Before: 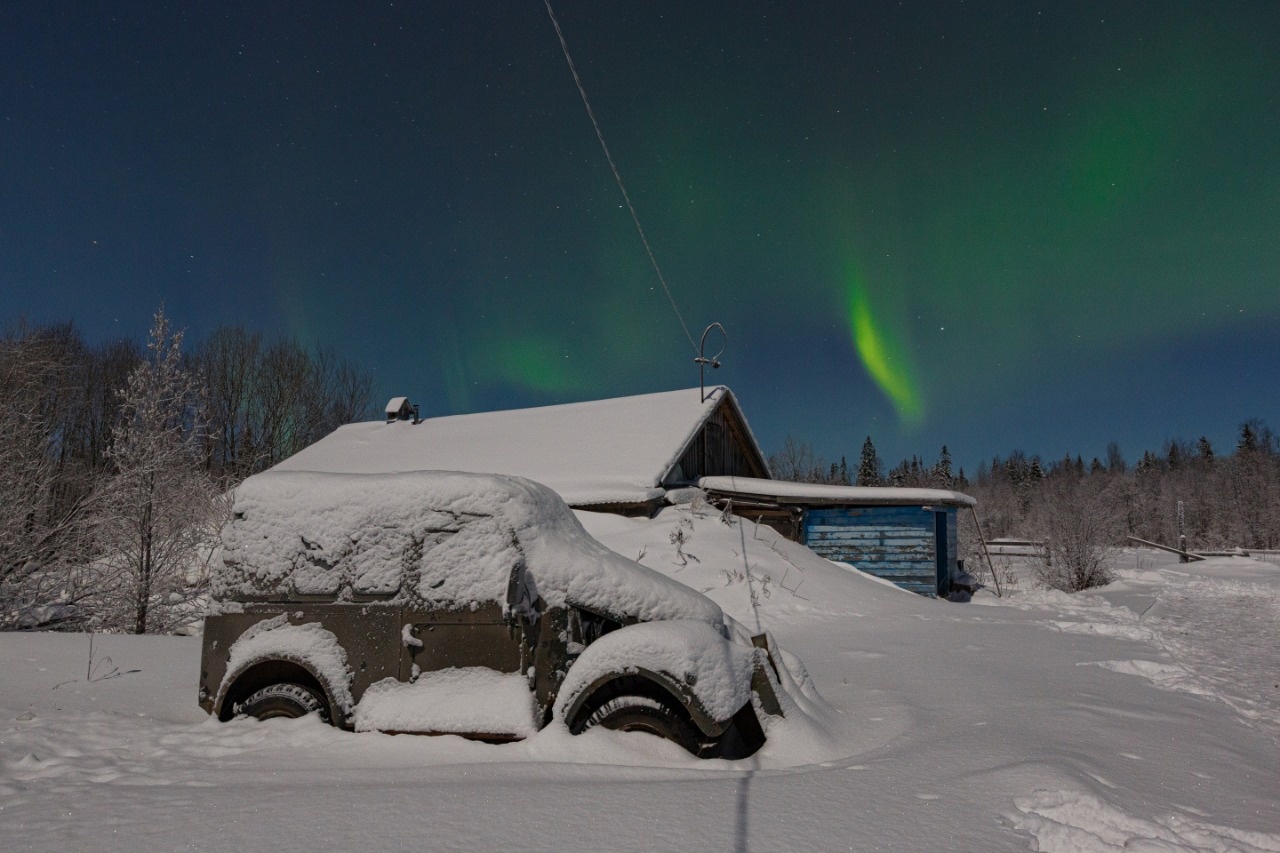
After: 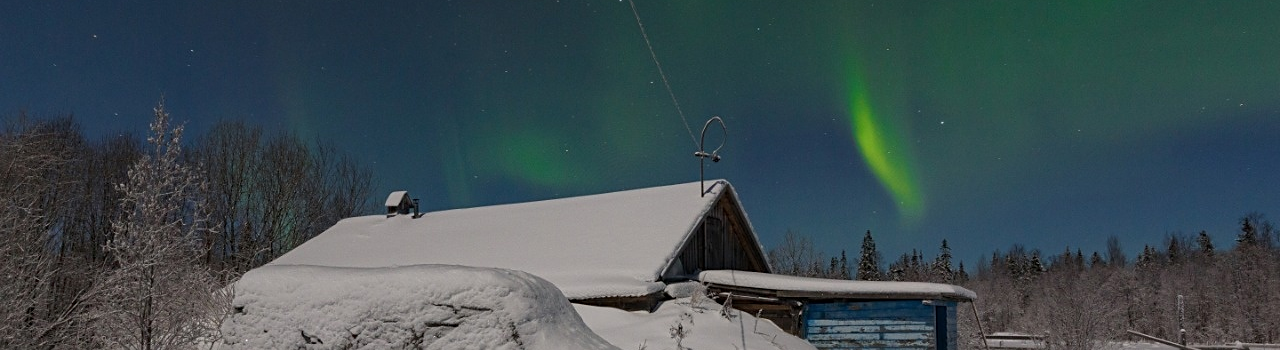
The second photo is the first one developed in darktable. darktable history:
sharpen: radius 1.825, amount 0.408, threshold 1.413
crop and rotate: top 24.171%, bottom 34.762%
